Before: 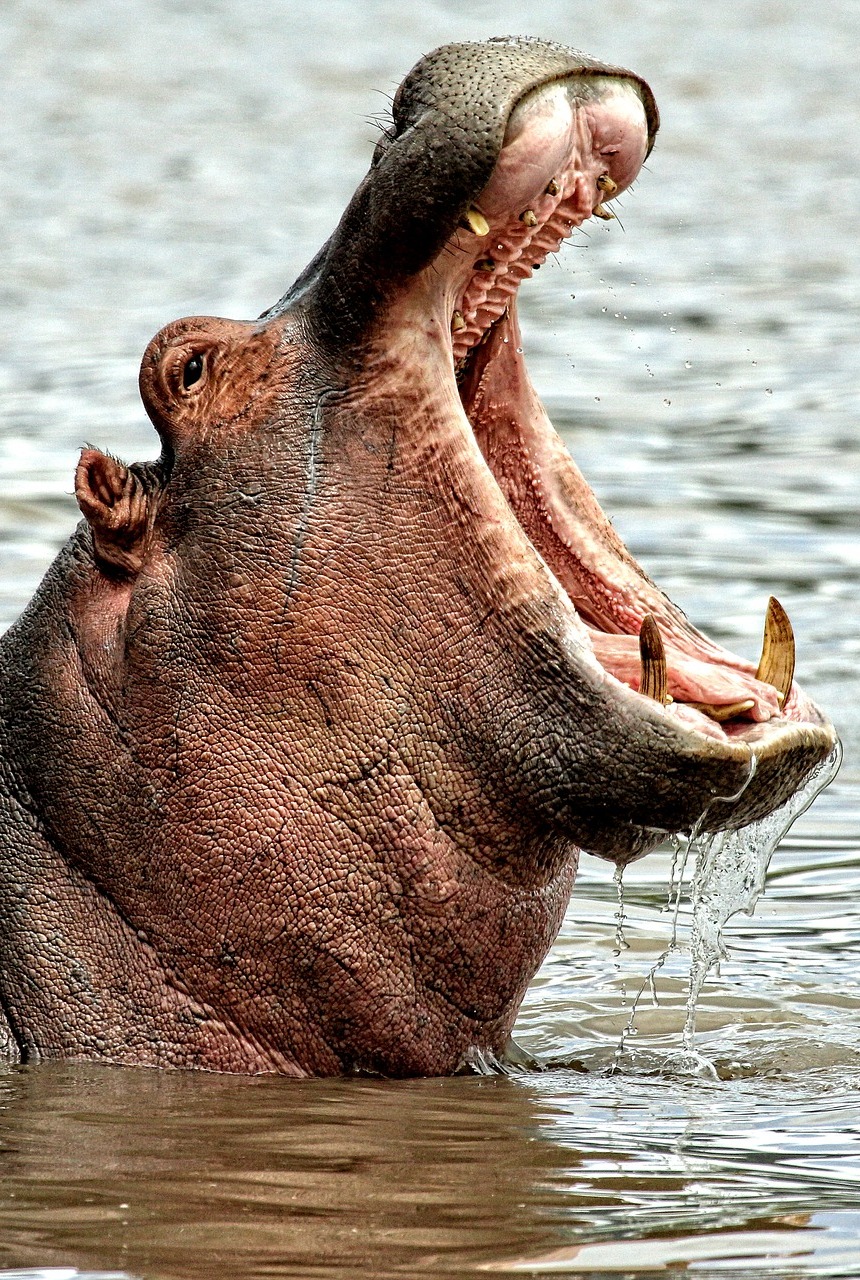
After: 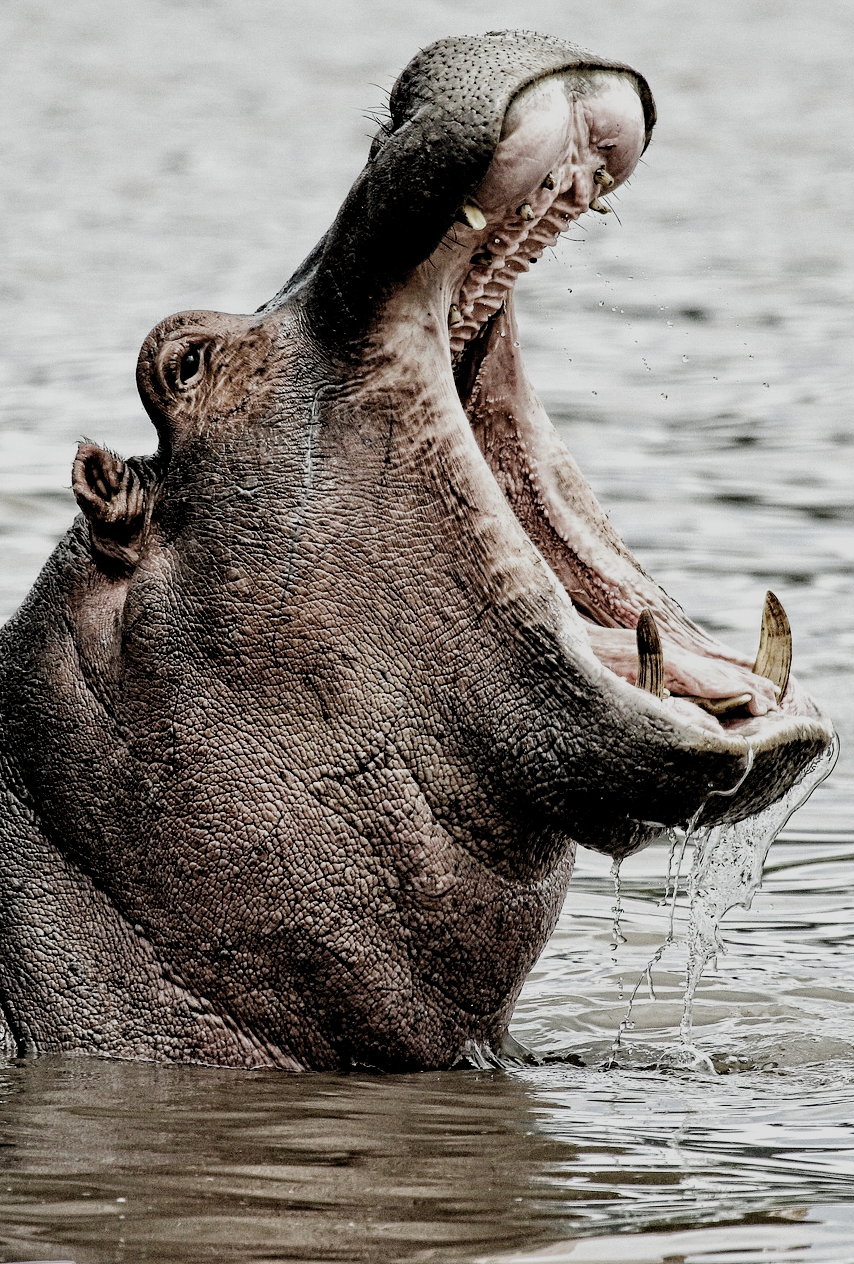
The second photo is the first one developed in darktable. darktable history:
crop: left 0.455%, top 0.538%, right 0.139%, bottom 0.671%
filmic rgb: black relative exposure -5.11 EV, white relative exposure 3.51 EV, threshold 2.95 EV, hardness 3.18, contrast 1.193, highlights saturation mix -31.1%, preserve chrominance no, color science v5 (2021), contrast in shadows safe, contrast in highlights safe, enable highlight reconstruction true
